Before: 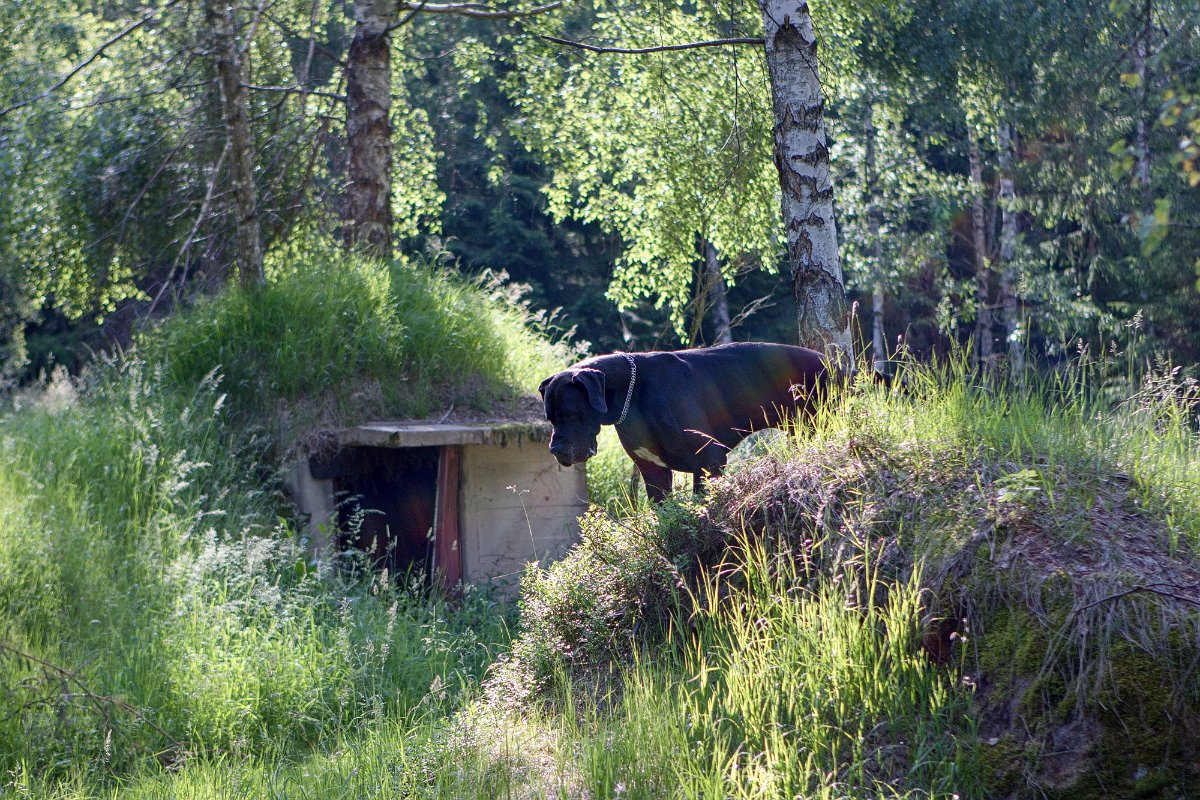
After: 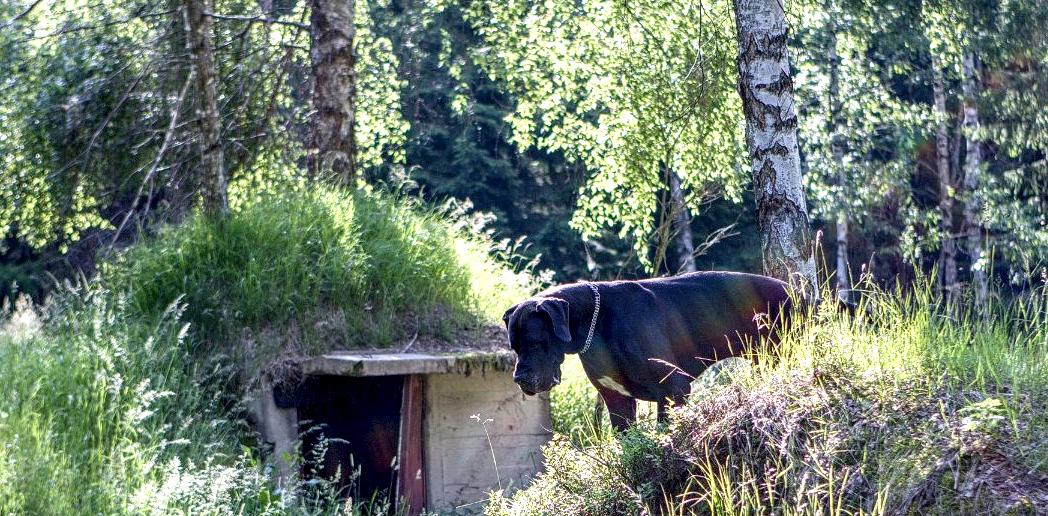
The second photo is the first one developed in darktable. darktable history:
crop: left 3.015%, top 8.969%, right 9.647%, bottom 26.457%
local contrast: detail 150%
exposure: black level correction 0.001, exposure 0.5 EV, compensate exposure bias true, compensate highlight preservation false
shadows and highlights: shadows 12, white point adjustment 1.2, highlights -0.36, soften with gaussian
